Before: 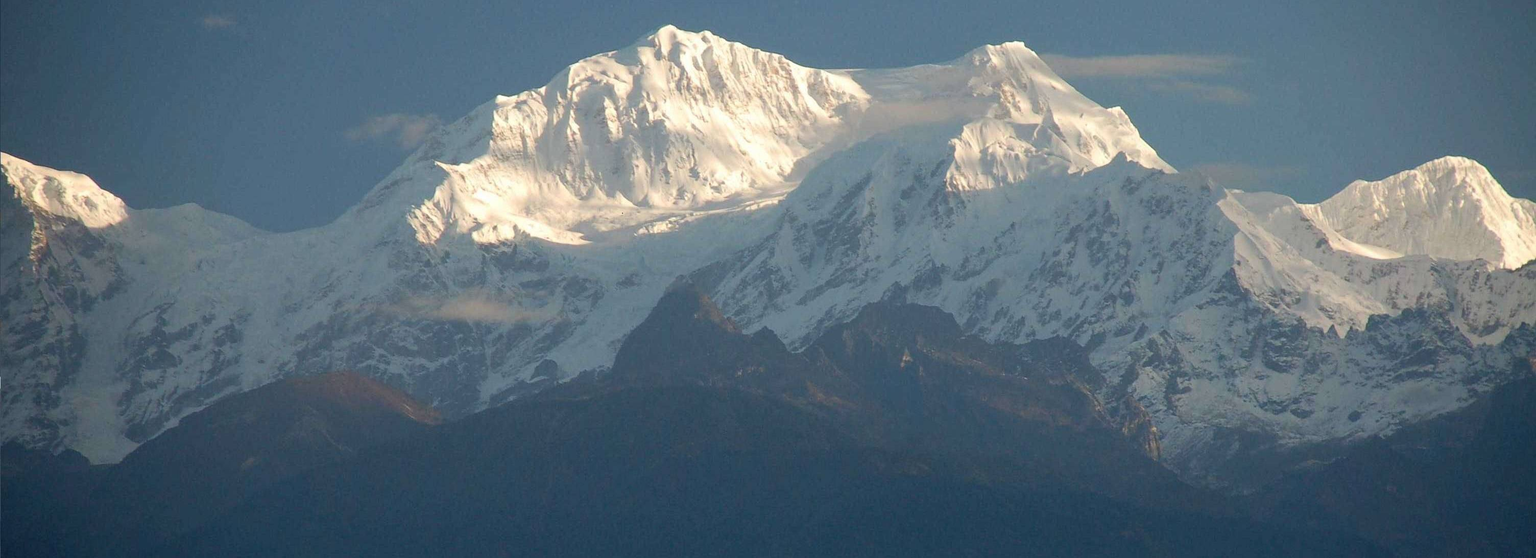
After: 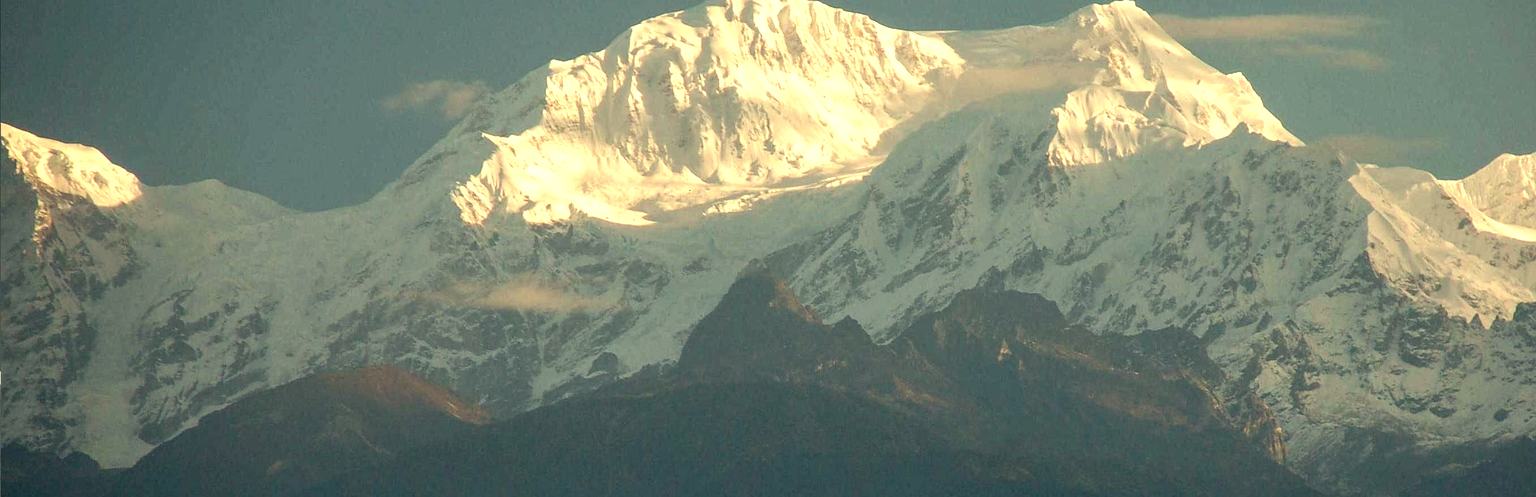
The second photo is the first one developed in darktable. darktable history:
local contrast: on, module defaults
crop: top 7.49%, right 9.717%, bottom 11.943%
exposure: exposure 0.376 EV
white balance: red 1.08, blue 0.791
